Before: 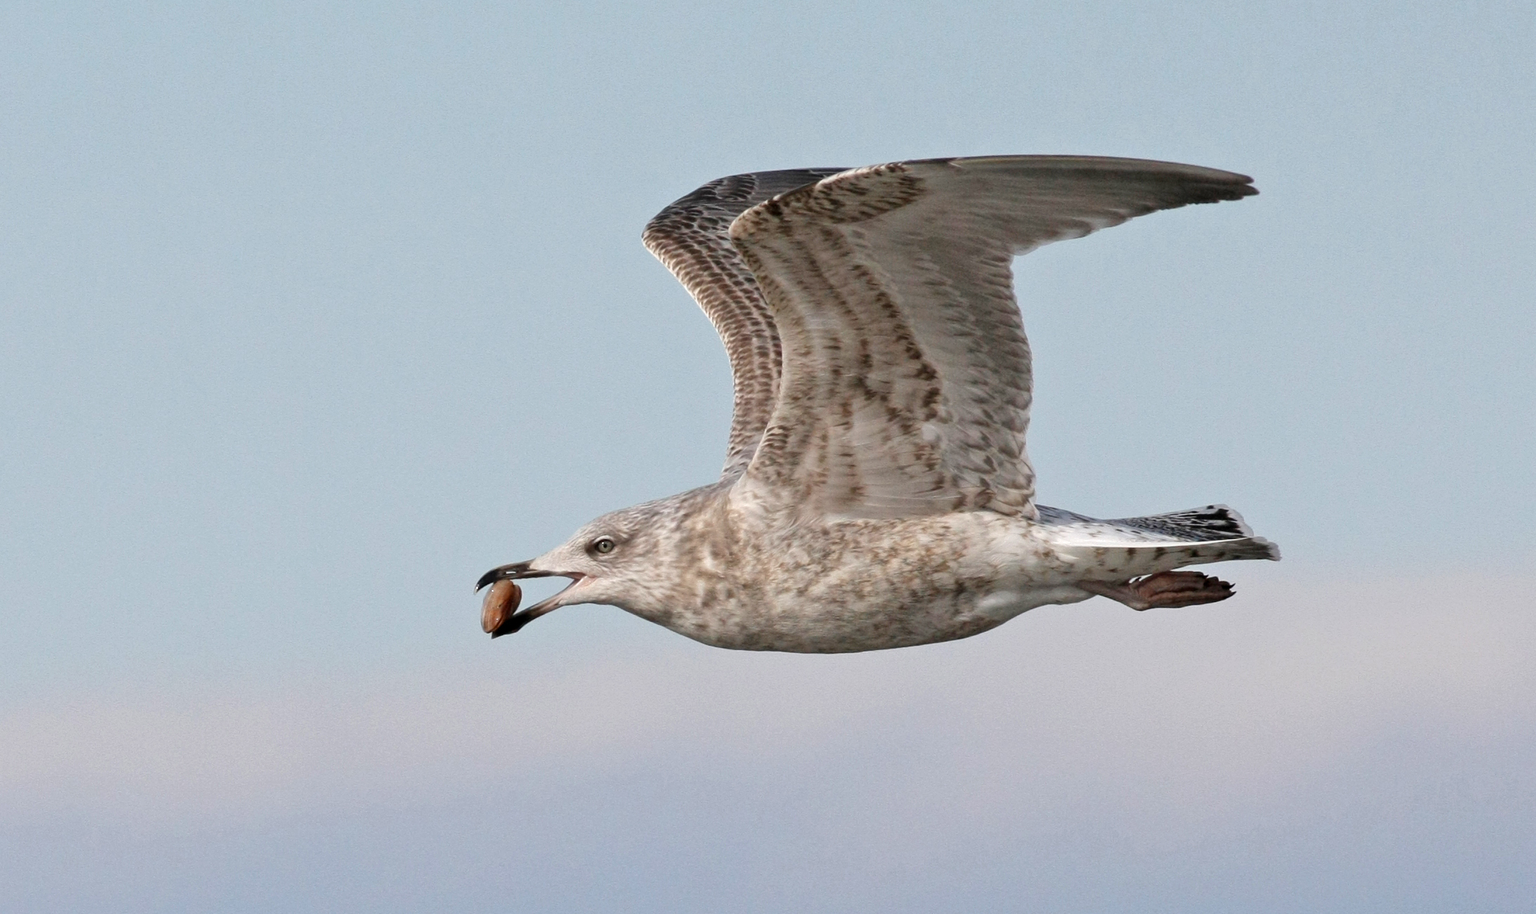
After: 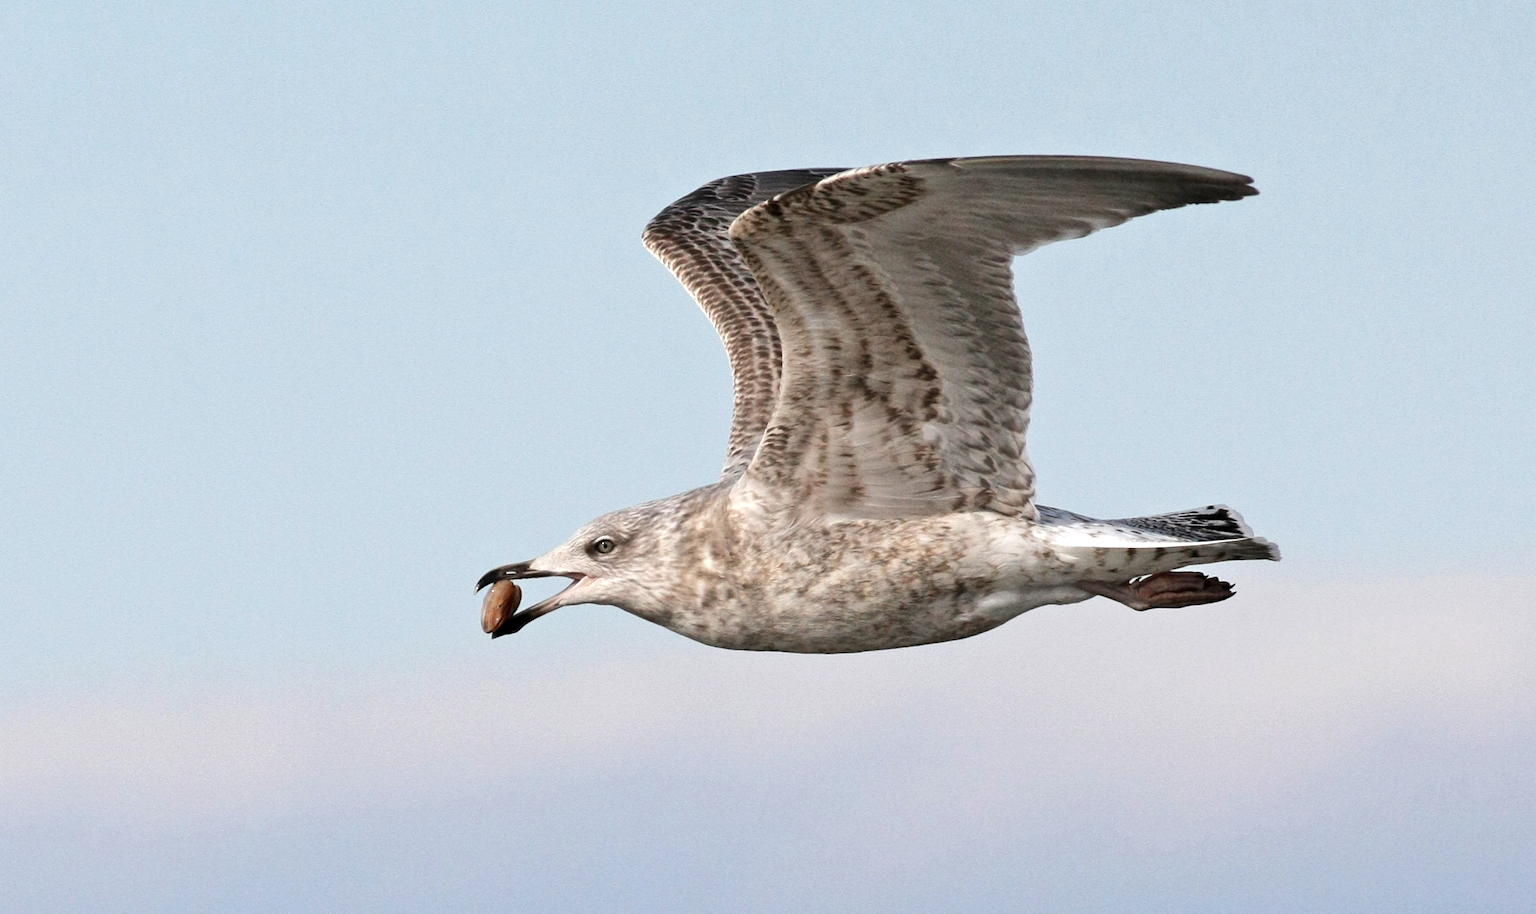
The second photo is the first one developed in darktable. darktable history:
color balance rgb: on, module defaults
tone equalizer: -8 EV -0.417 EV, -7 EV -0.389 EV, -6 EV -0.333 EV, -5 EV -0.222 EV, -3 EV 0.222 EV, -2 EV 0.333 EV, -1 EV 0.389 EV, +0 EV 0.417 EV, edges refinement/feathering 500, mask exposure compensation -1.57 EV, preserve details no
